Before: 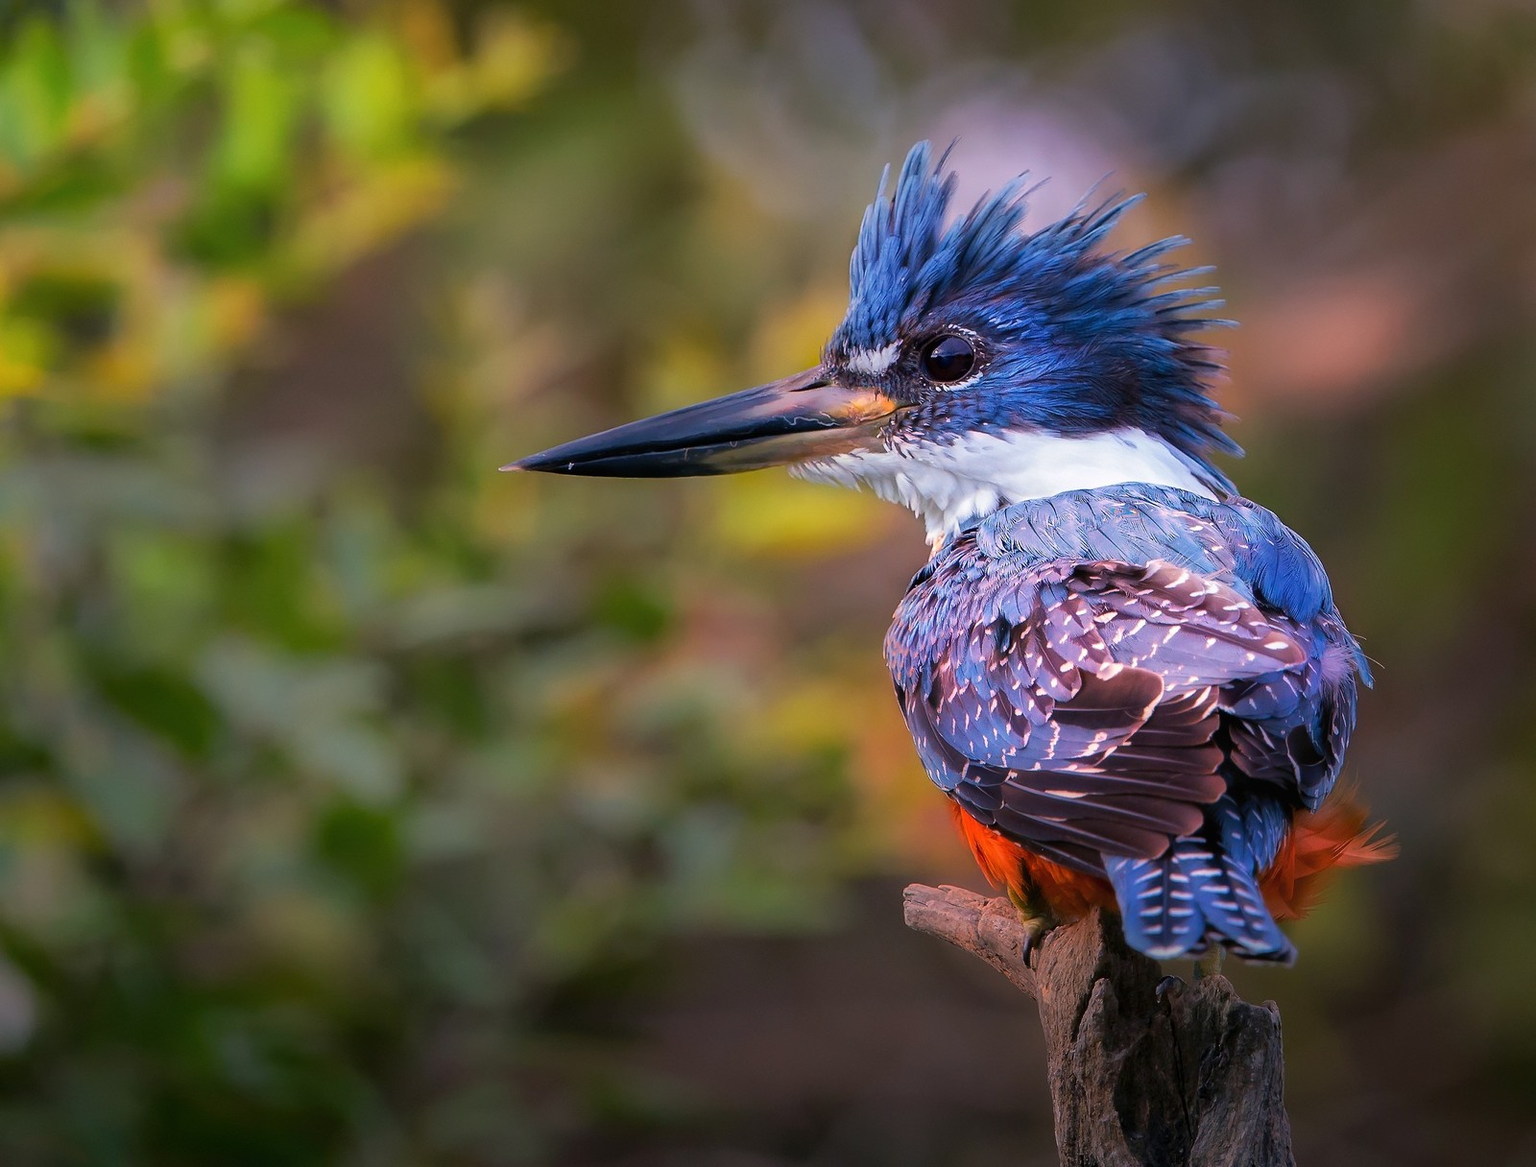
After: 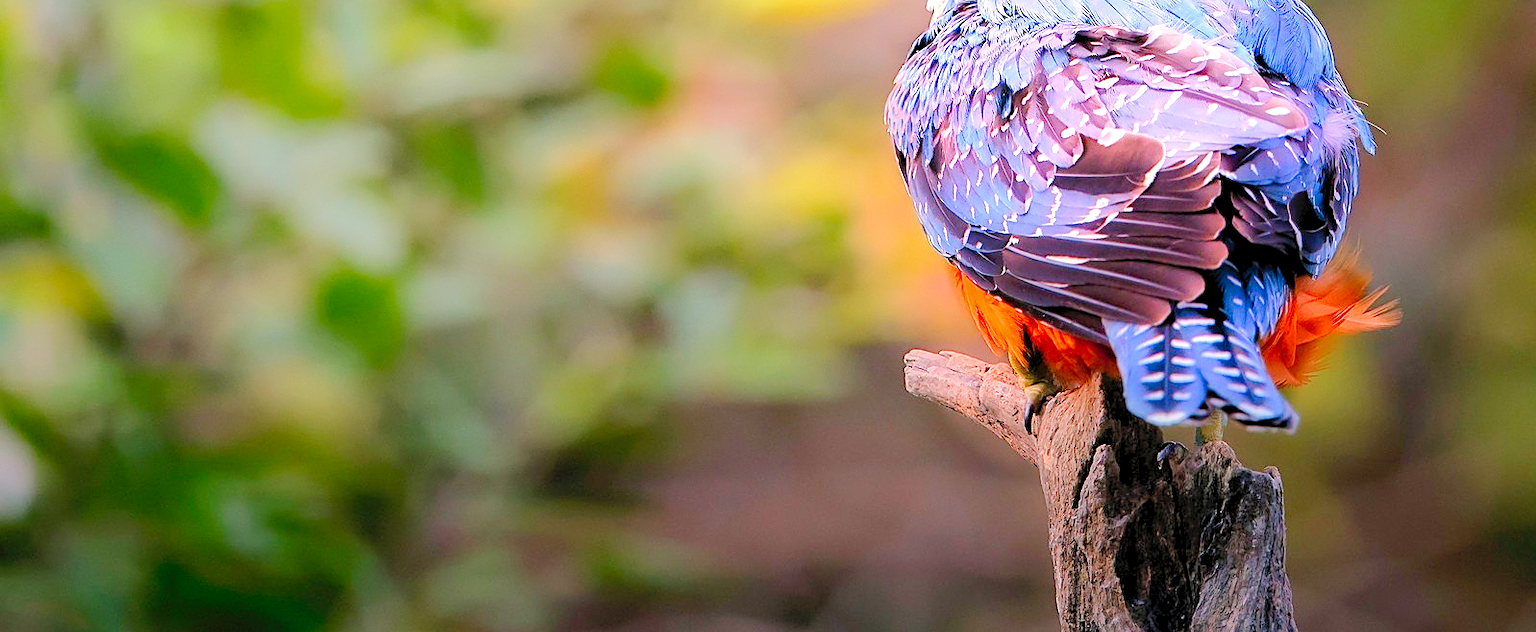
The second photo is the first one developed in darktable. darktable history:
tone curve: curves: ch0 [(0, 0) (0.003, 0.003) (0.011, 0.014) (0.025, 0.027) (0.044, 0.044) (0.069, 0.064) (0.1, 0.108) (0.136, 0.153) (0.177, 0.208) (0.224, 0.275) (0.277, 0.349) (0.335, 0.422) (0.399, 0.492) (0.468, 0.557) (0.543, 0.617) (0.623, 0.682) (0.709, 0.745) (0.801, 0.826) (0.898, 0.916) (1, 1)], preserve colors none
crop and rotate: top 45.862%, right 0.116%
levels: black 0.035%, levels [0.036, 0.364, 0.827]
sharpen: on, module defaults
